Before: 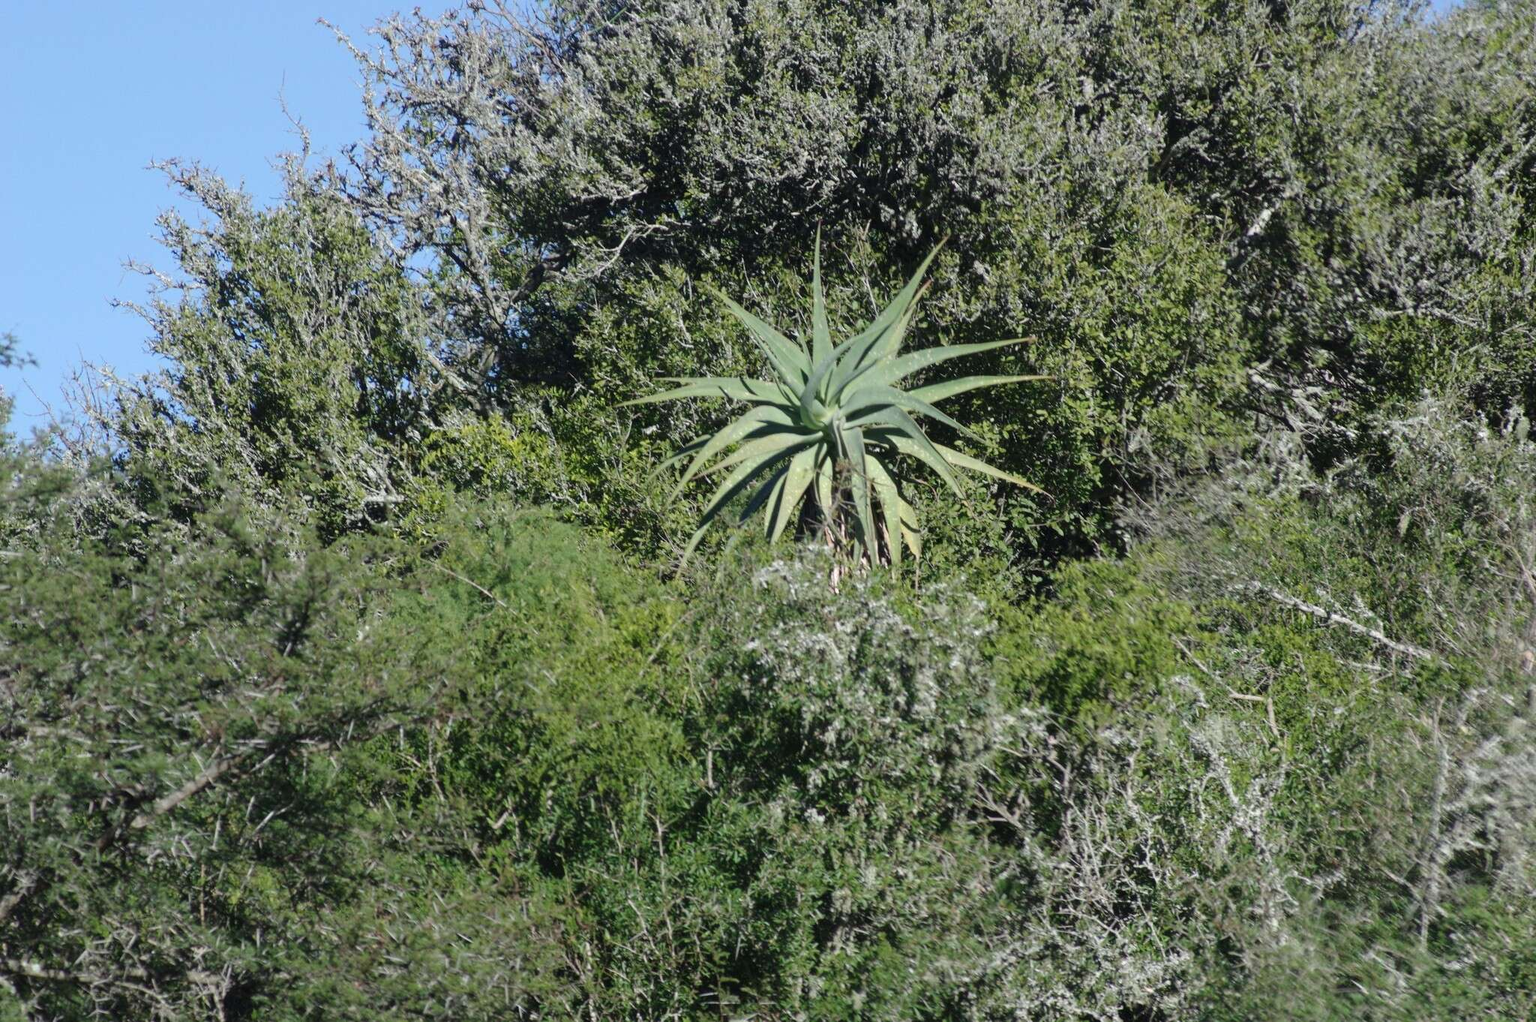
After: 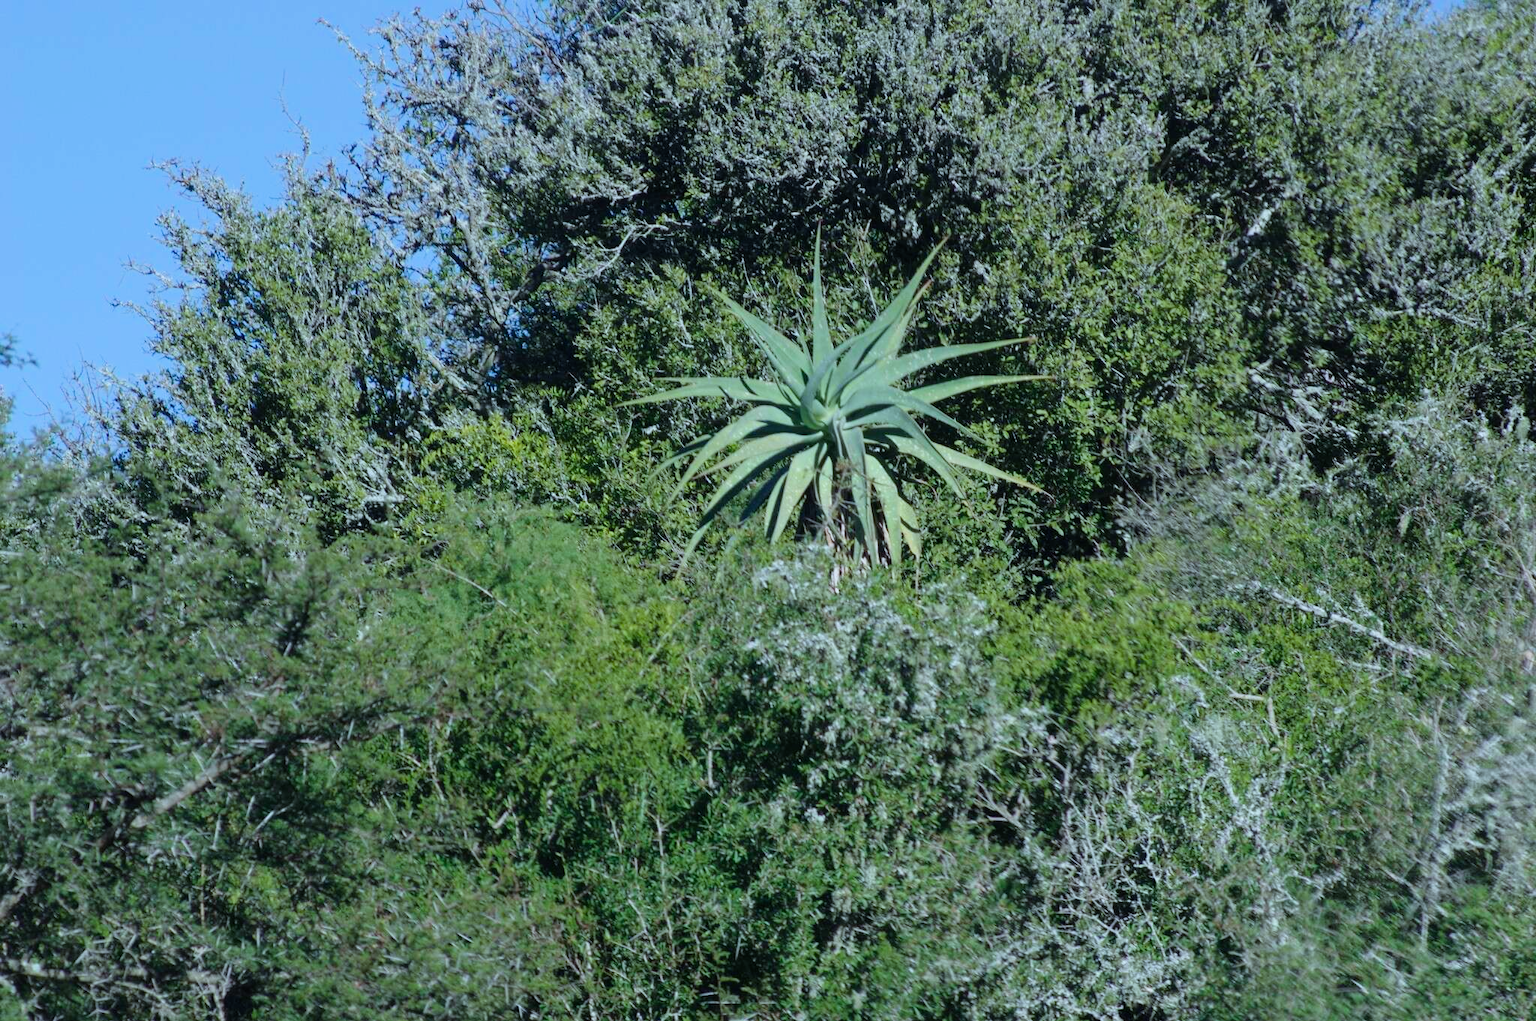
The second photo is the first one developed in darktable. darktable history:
color calibration: illuminant F (fluorescent), F source F9 (Cool White Deluxe 4150 K) – high CRI, x 0.374, y 0.373, temperature 4155.66 K
filmic rgb: black relative exposure -11.34 EV, white relative exposure 3.24 EV, threshold 3.04 EV, hardness 6.75, enable highlight reconstruction true
color balance rgb: perceptual saturation grading › global saturation 9.672%, global vibrance 20%
